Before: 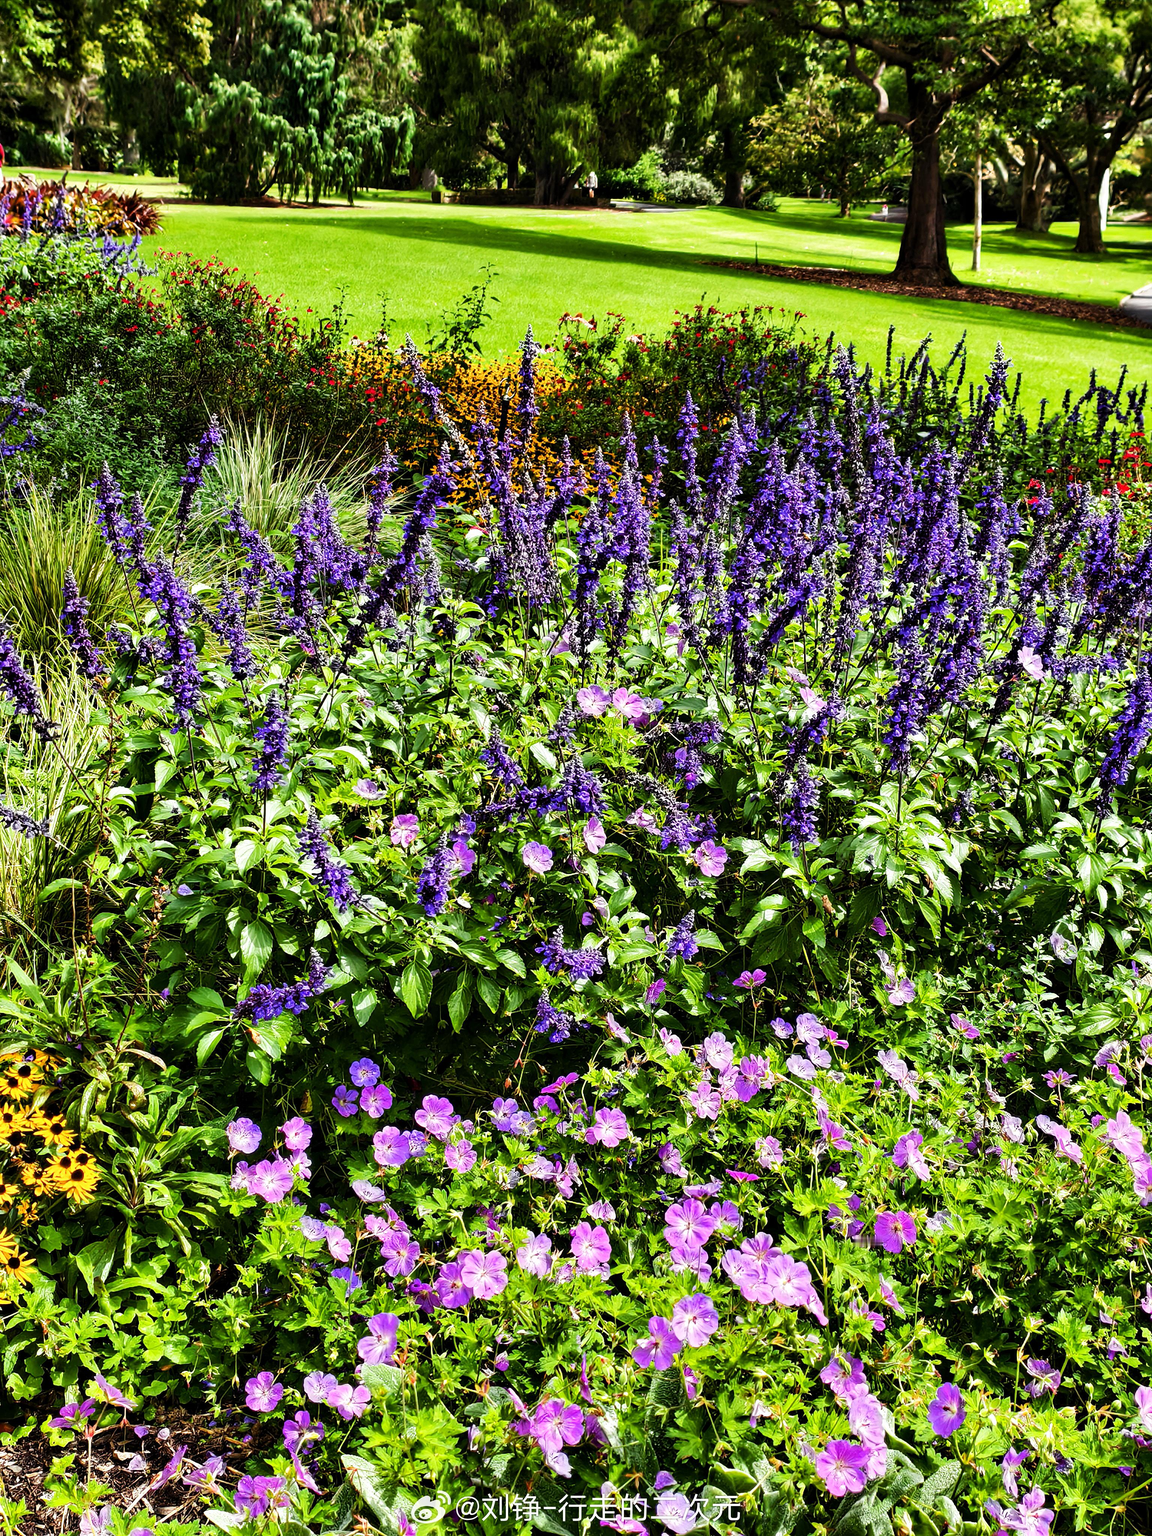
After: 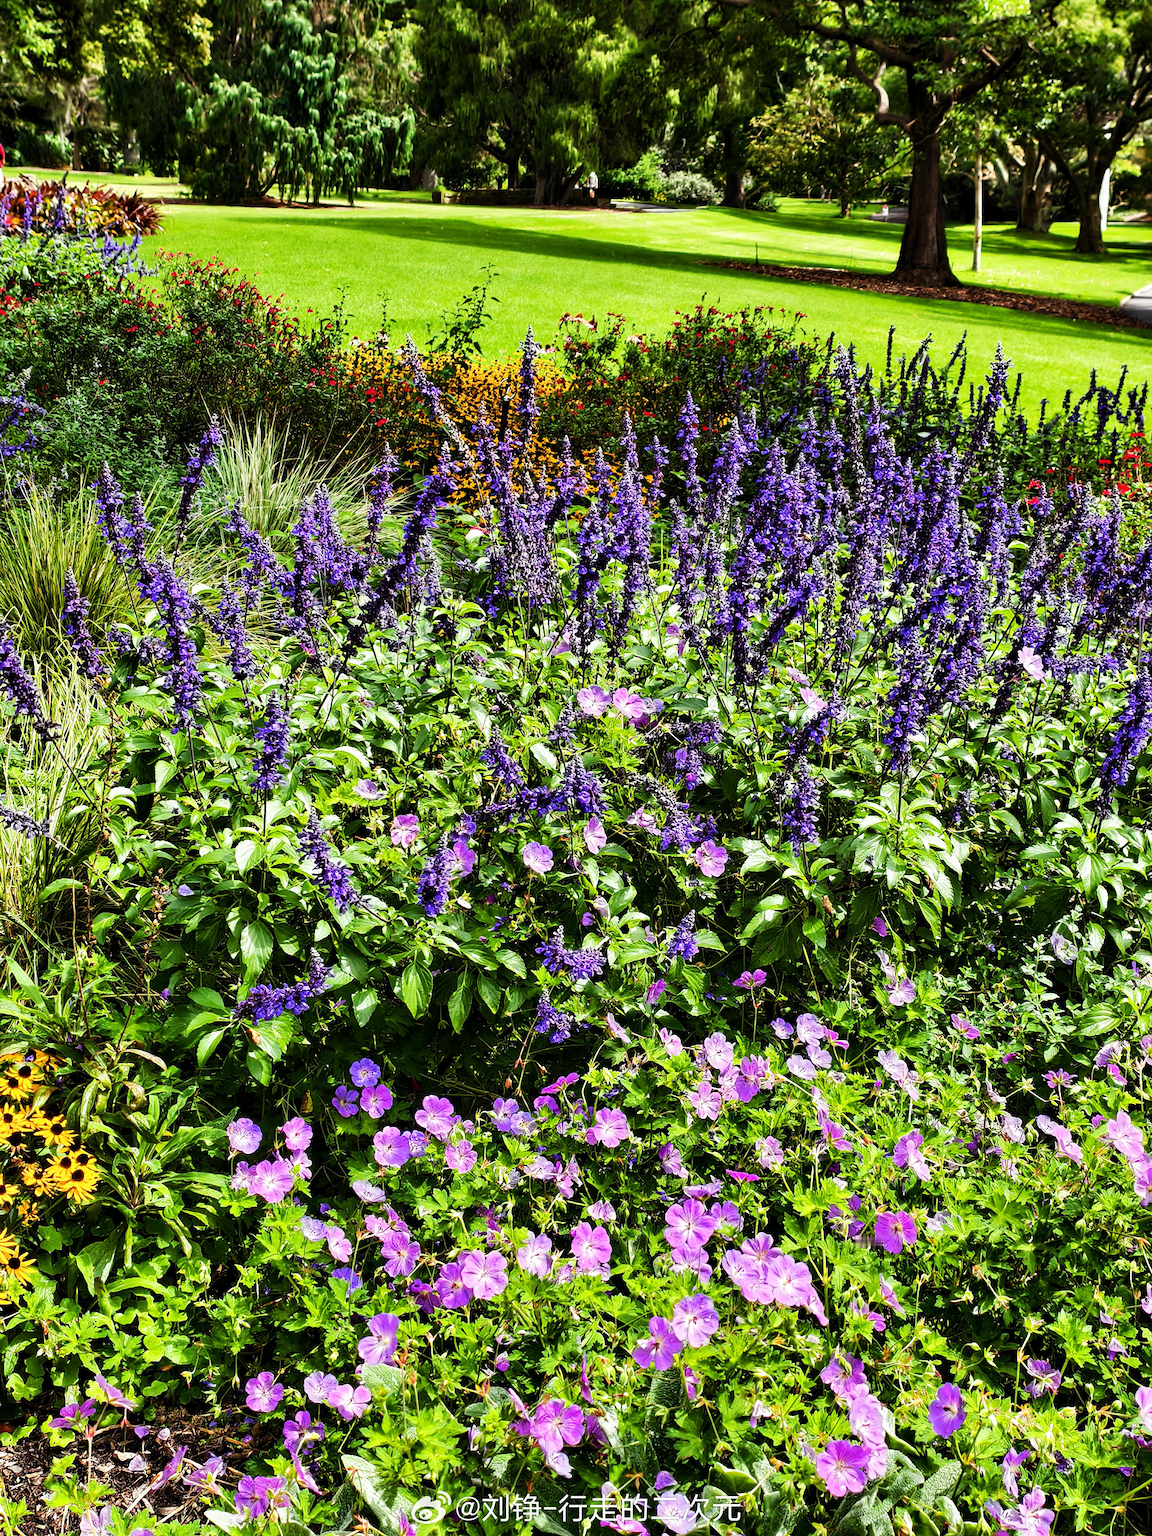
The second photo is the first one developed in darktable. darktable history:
color correction: highlights a* -0.191, highlights b* -0.13
